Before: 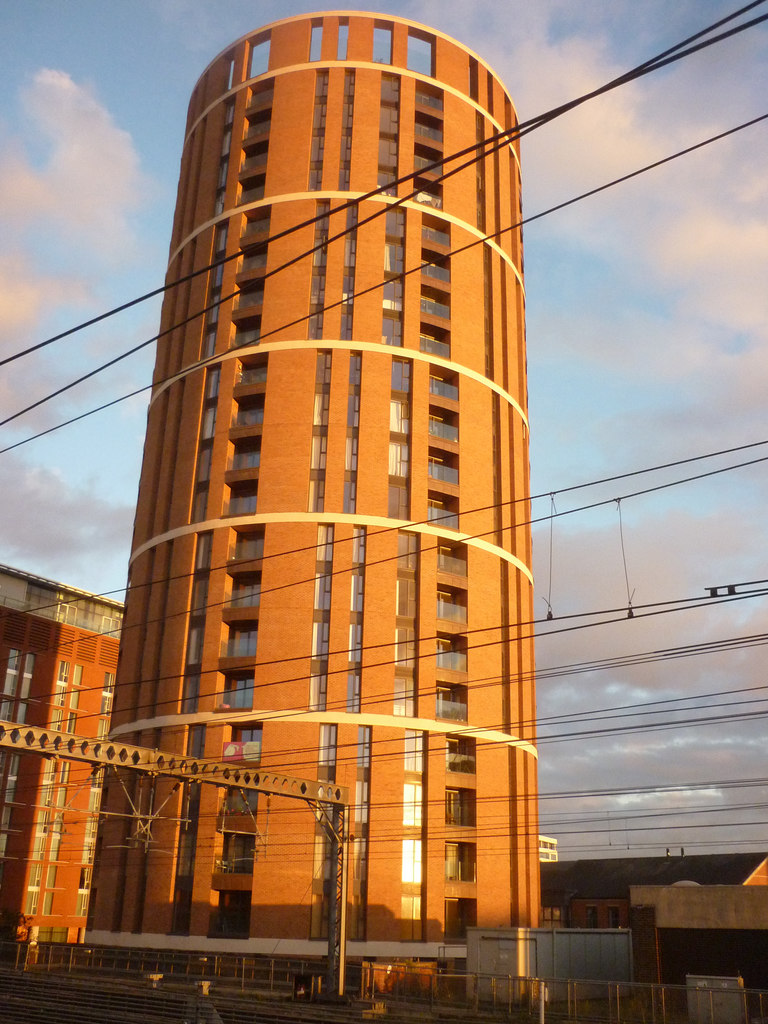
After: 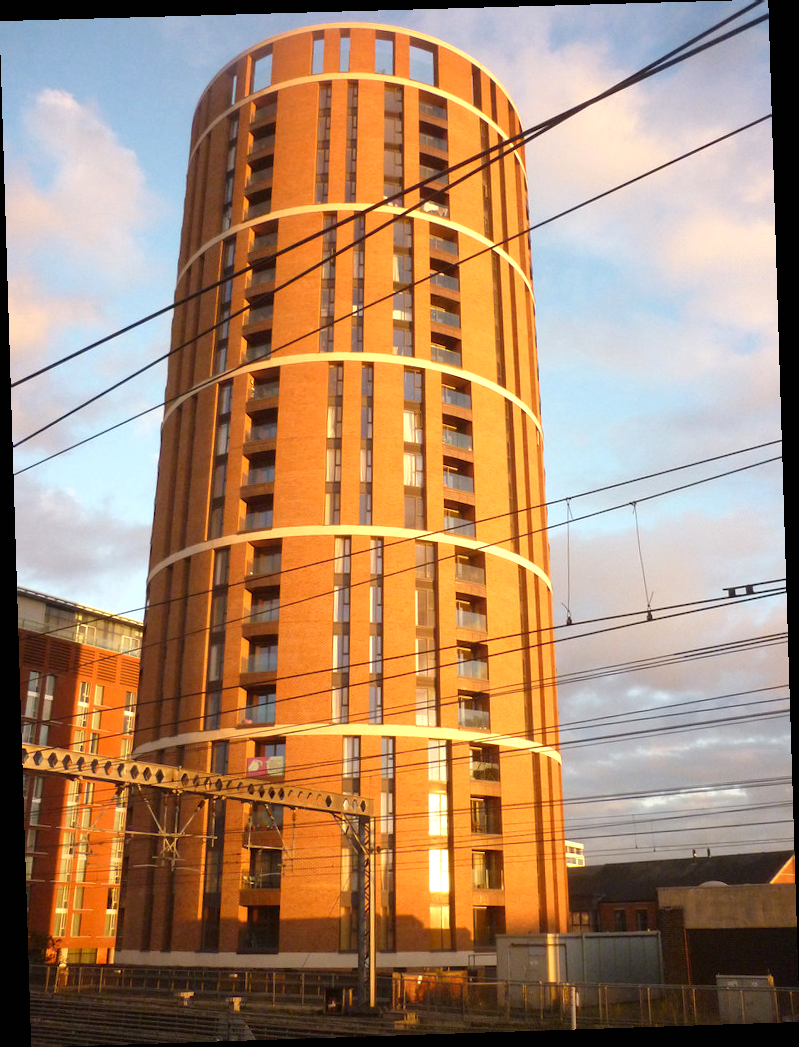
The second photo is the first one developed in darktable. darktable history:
exposure: black level correction 0, exposure 0.7 EV, compensate exposure bias true, compensate highlight preservation false
rotate and perspective: rotation -1.77°, lens shift (horizontal) 0.004, automatic cropping off
